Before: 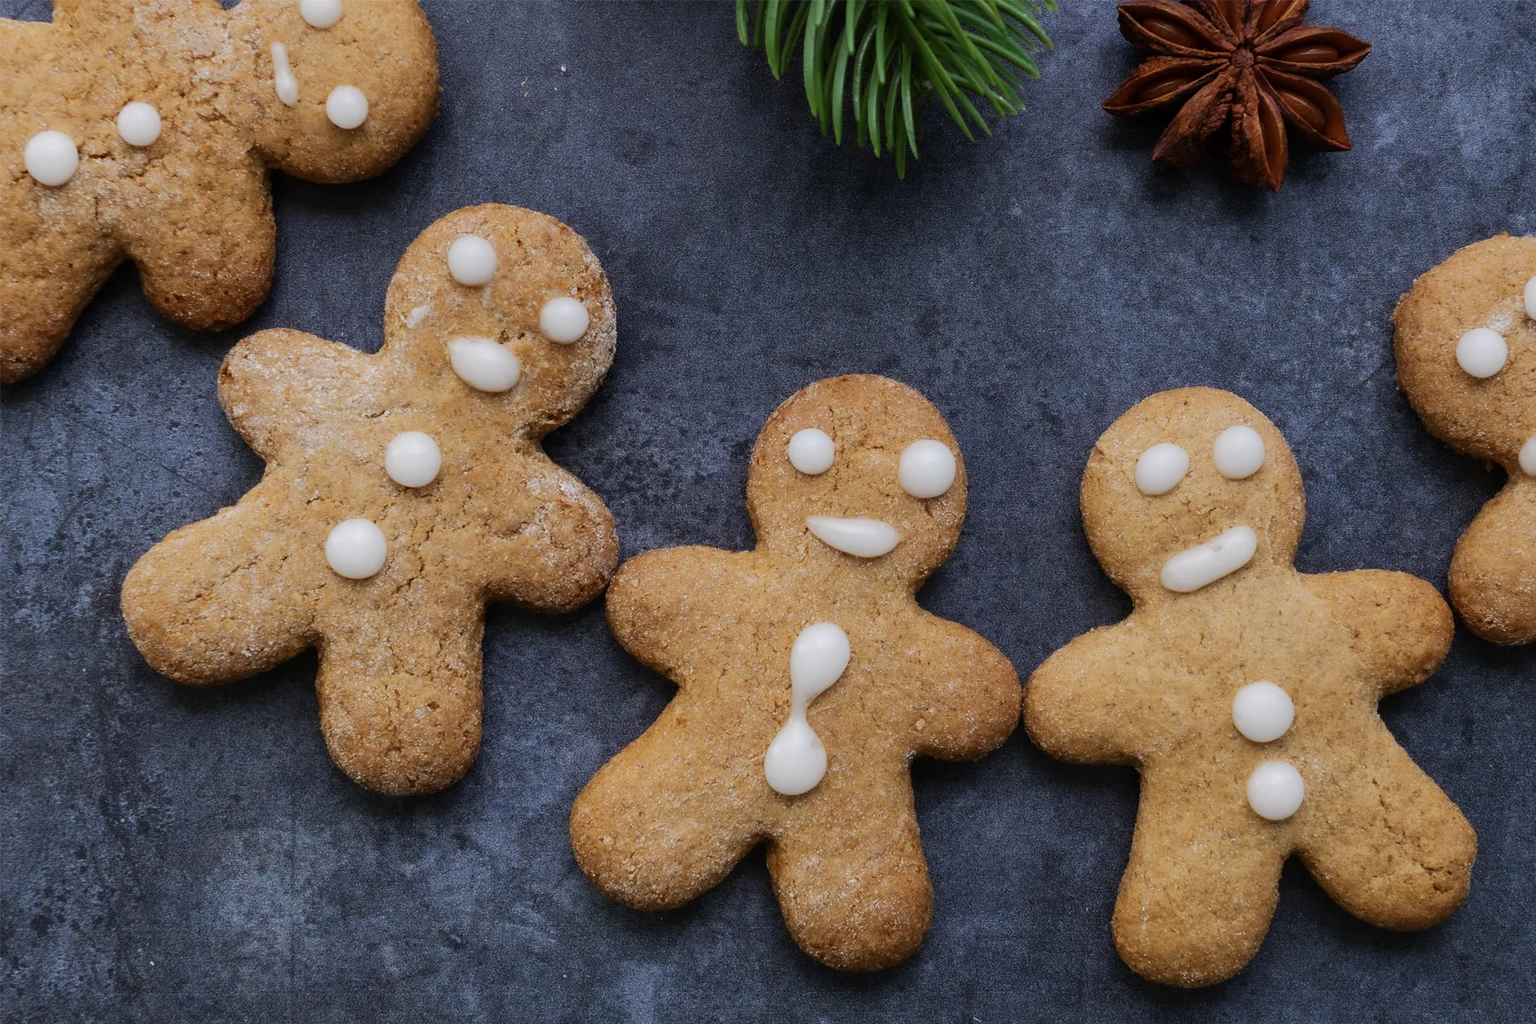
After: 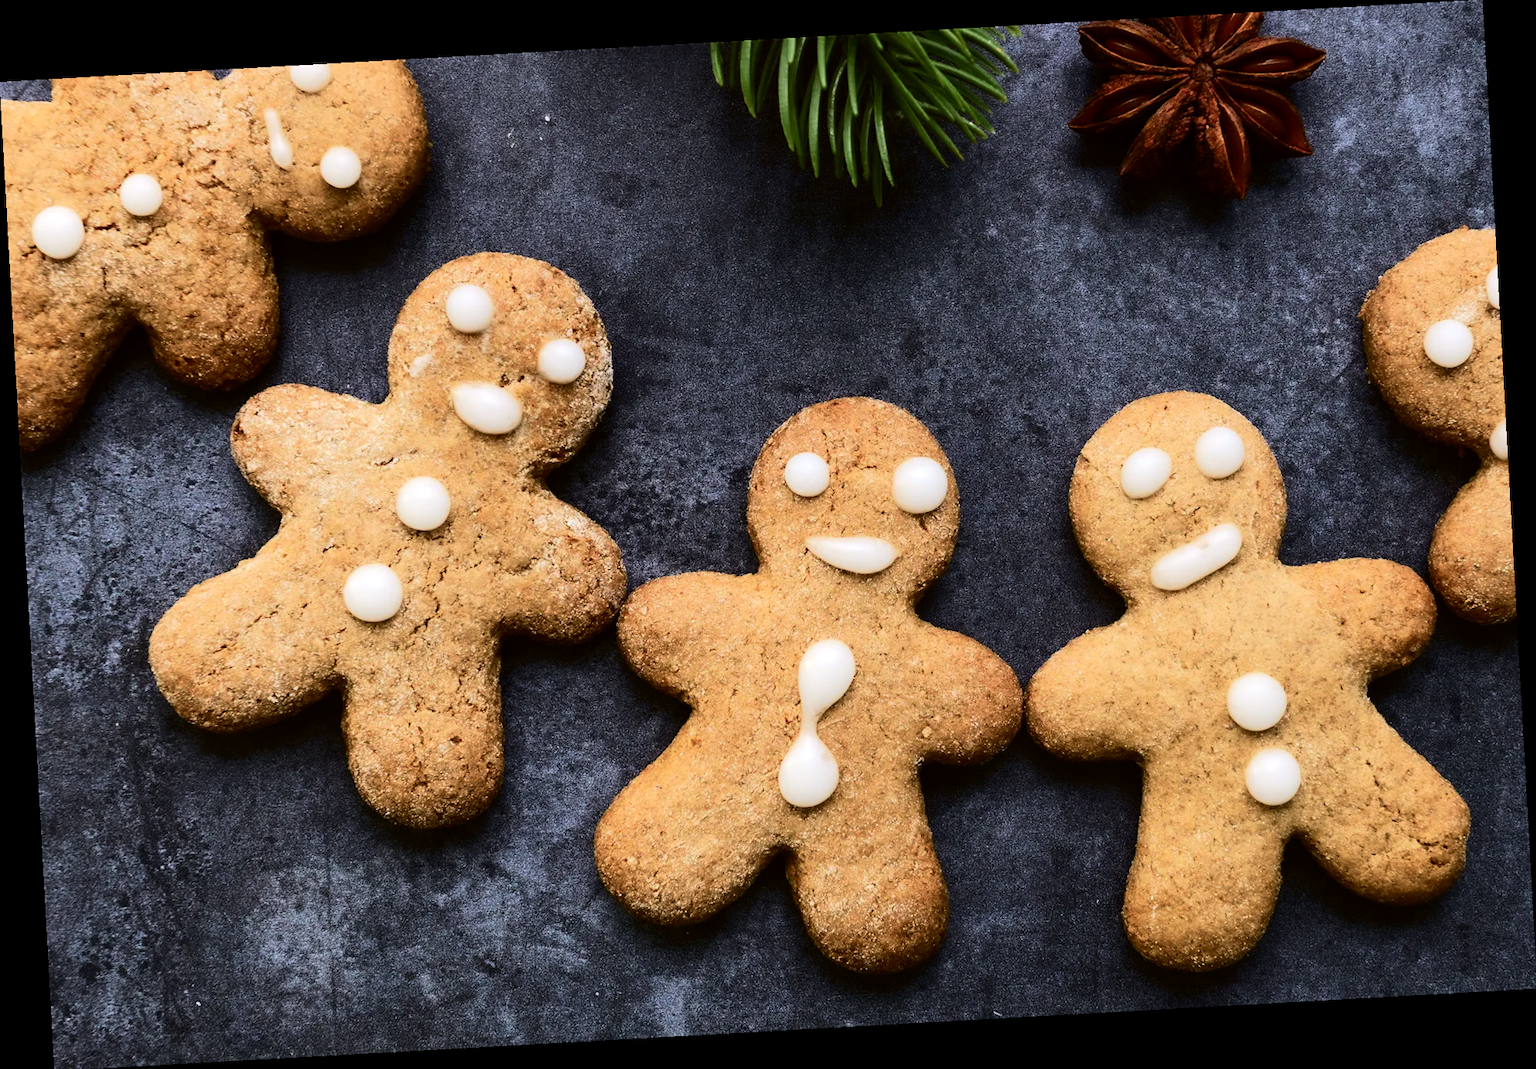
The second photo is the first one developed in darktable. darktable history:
tone curve: curves: ch0 [(0, 0) (0.091, 0.066) (0.184, 0.16) (0.491, 0.519) (0.748, 0.765) (1, 0.919)]; ch1 [(0, 0) (0.179, 0.173) (0.322, 0.32) (0.424, 0.424) (0.502, 0.504) (0.56, 0.575) (0.631, 0.675) (0.777, 0.806) (1, 1)]; ch2 [(0, 0) (0.434, 0.447) (0.485, 0.495) (0.524, 0.563) (0.676, 0.691) (1, 1)], color space Lab, independent channels, preserve colors none
rotate and perspective: rotation -3.18°, automatic cropping off
tone equalizer: -8 EV -1.08 EV, -7 EV -1.01 EV, -6 EV -0.867 EV, -5 EV -0.578 EV, -3 EV 0.578 EV, -2 EV 0.867 EV, -1 EV 1.01 EV, +0 EV 1.08 EV, edges refinement/feathering 500, mask exposure compensation -1.57 EV, preserve details no
